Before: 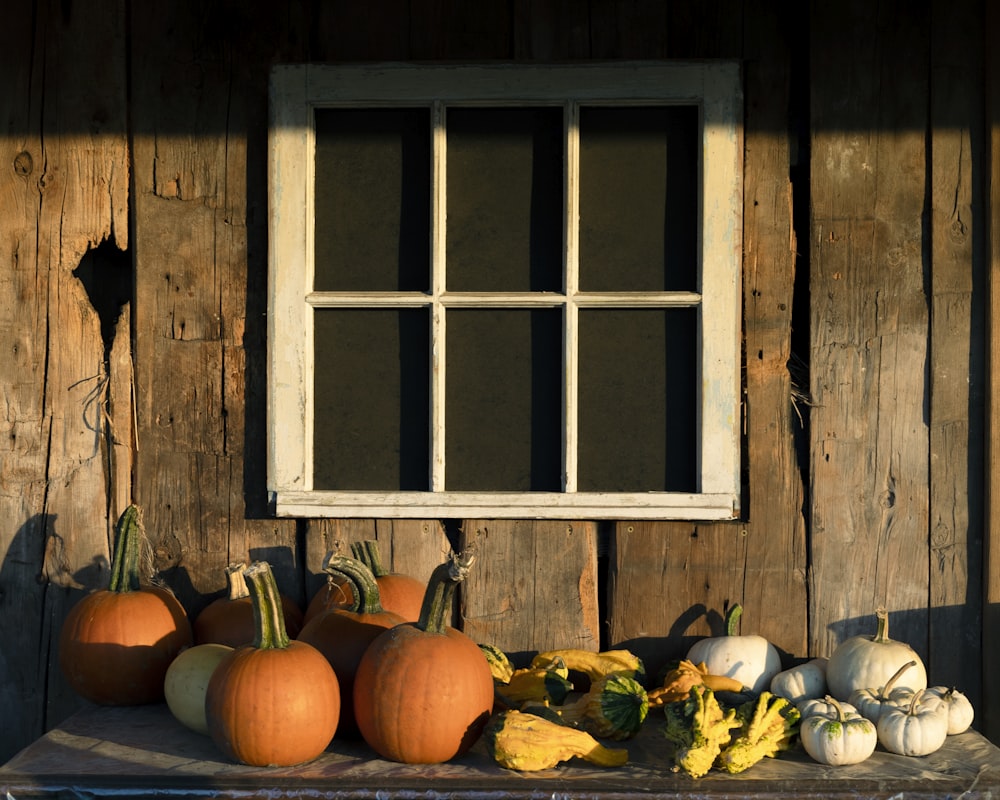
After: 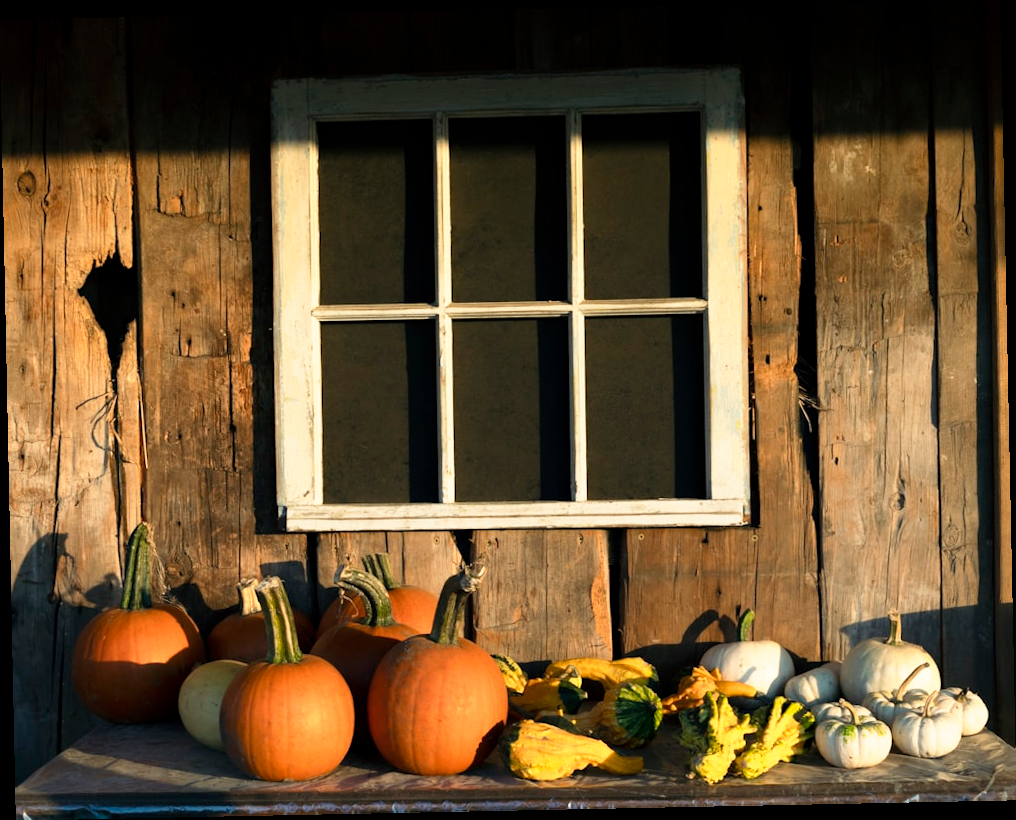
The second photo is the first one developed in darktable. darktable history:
base curve: curves: ch0 [(0, 0) (0.688, 0.865) (1, 1)], preserve colors none
rotate and perspective: rotation -1.17°, automatic cropping off
